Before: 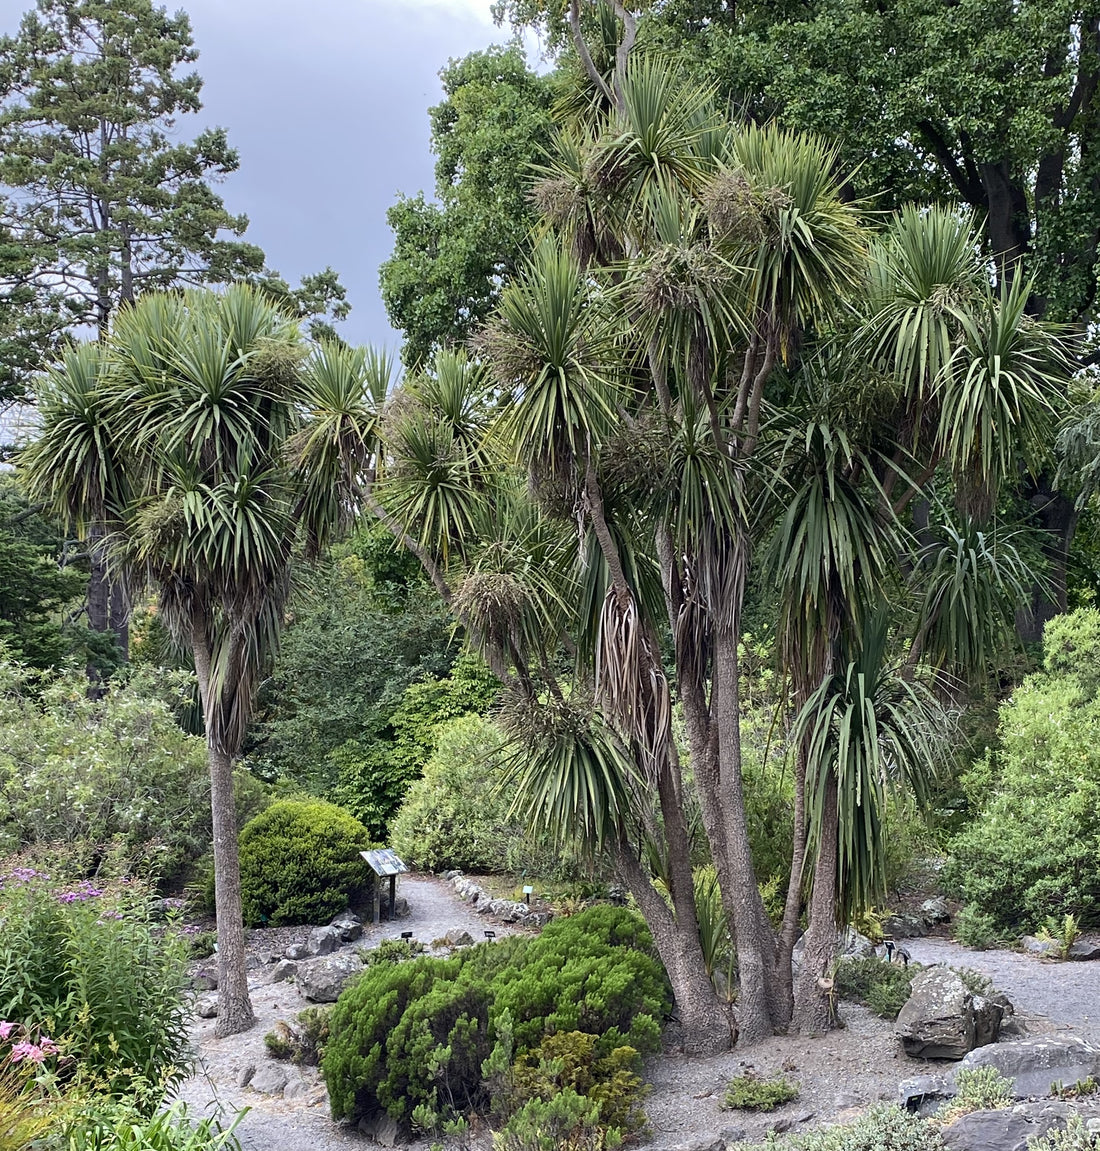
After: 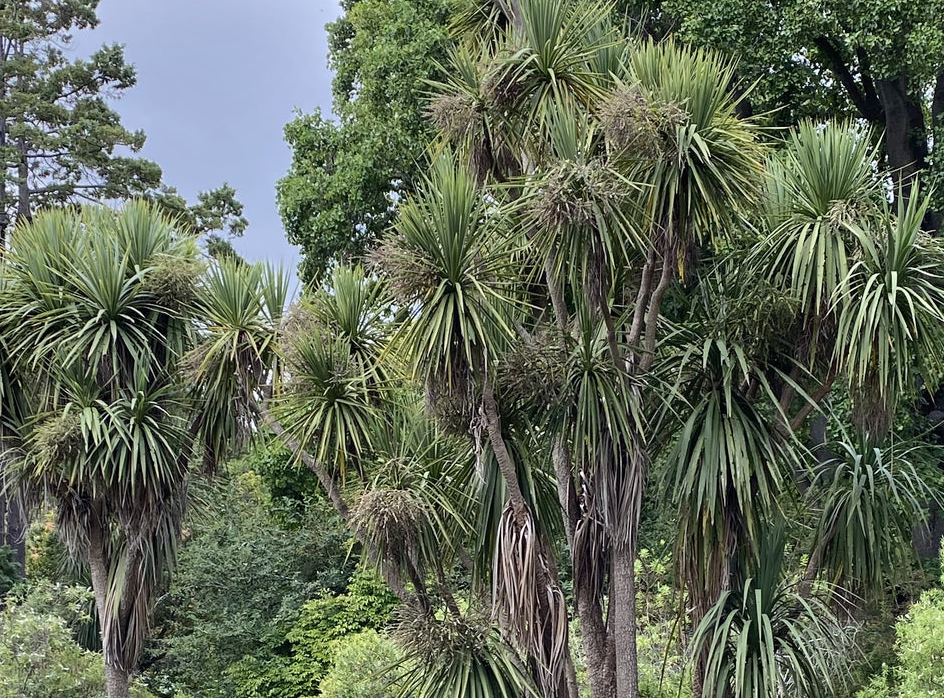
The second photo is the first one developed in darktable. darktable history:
shadows and highlights: low approximation 0.01, soften with gaussian
crop and rotate: left 9.376%, top 7.357%, right 4.796%, bottom 31.918%
